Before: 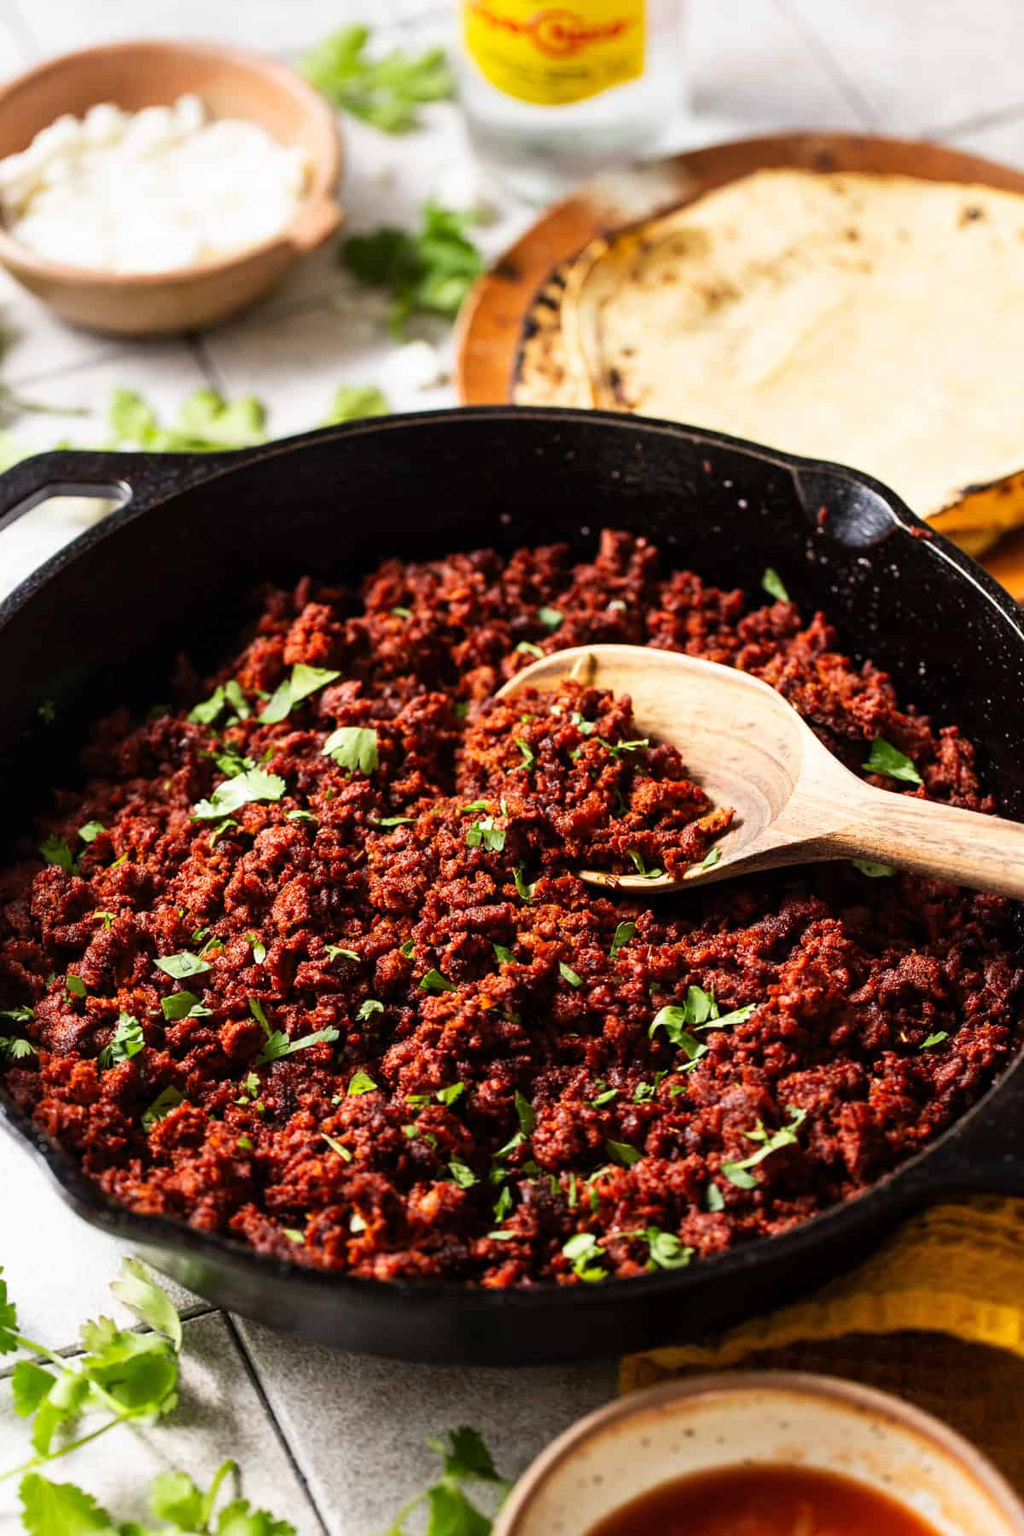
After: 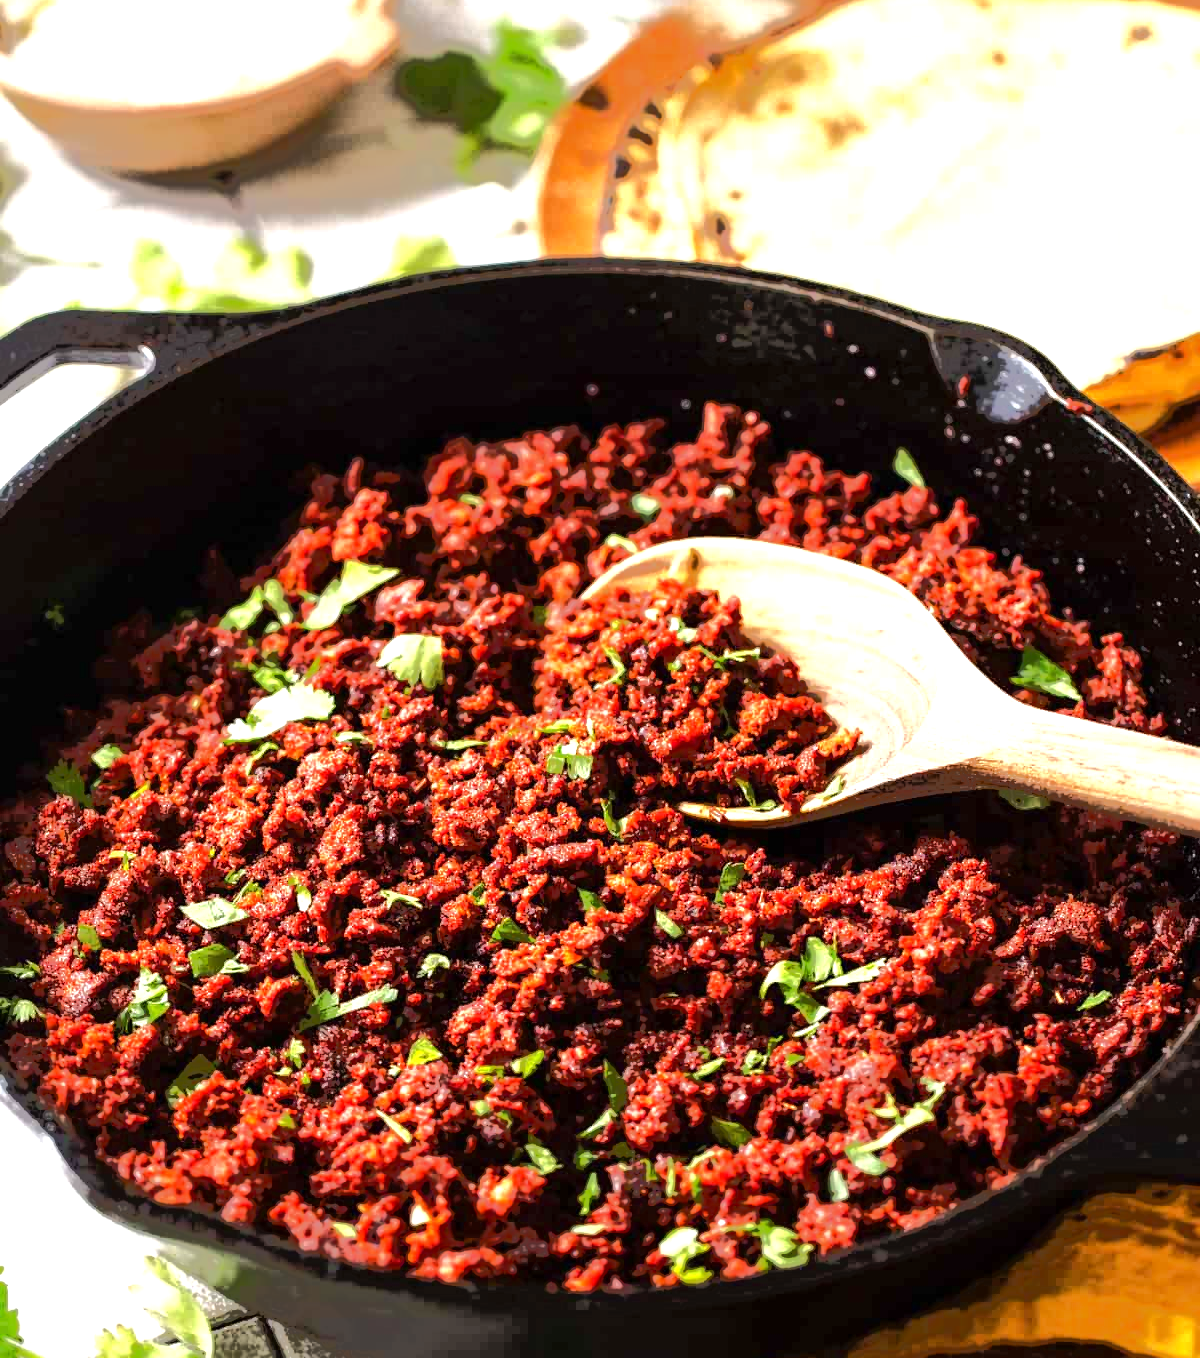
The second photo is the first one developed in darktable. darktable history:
tone equalizer: -7 EV -0.628 EV, -6 EV 1 EV, -5 EV -0.465 EV, -4 EV 0.465 EV, -3 EV 0.409 EV, -2 EV 0.134 EV, -1 EV -0.14 EV, +0 EV -0.395 EV, edges refinement/feathering 500, mask exposure compensation -1.57 EV, preserve details no
exposure: exposure 0.744 EV, compensate exposure bias true, compensate highlight preservation false
crop and rotate: top 12.163%, bottom 12.371%
